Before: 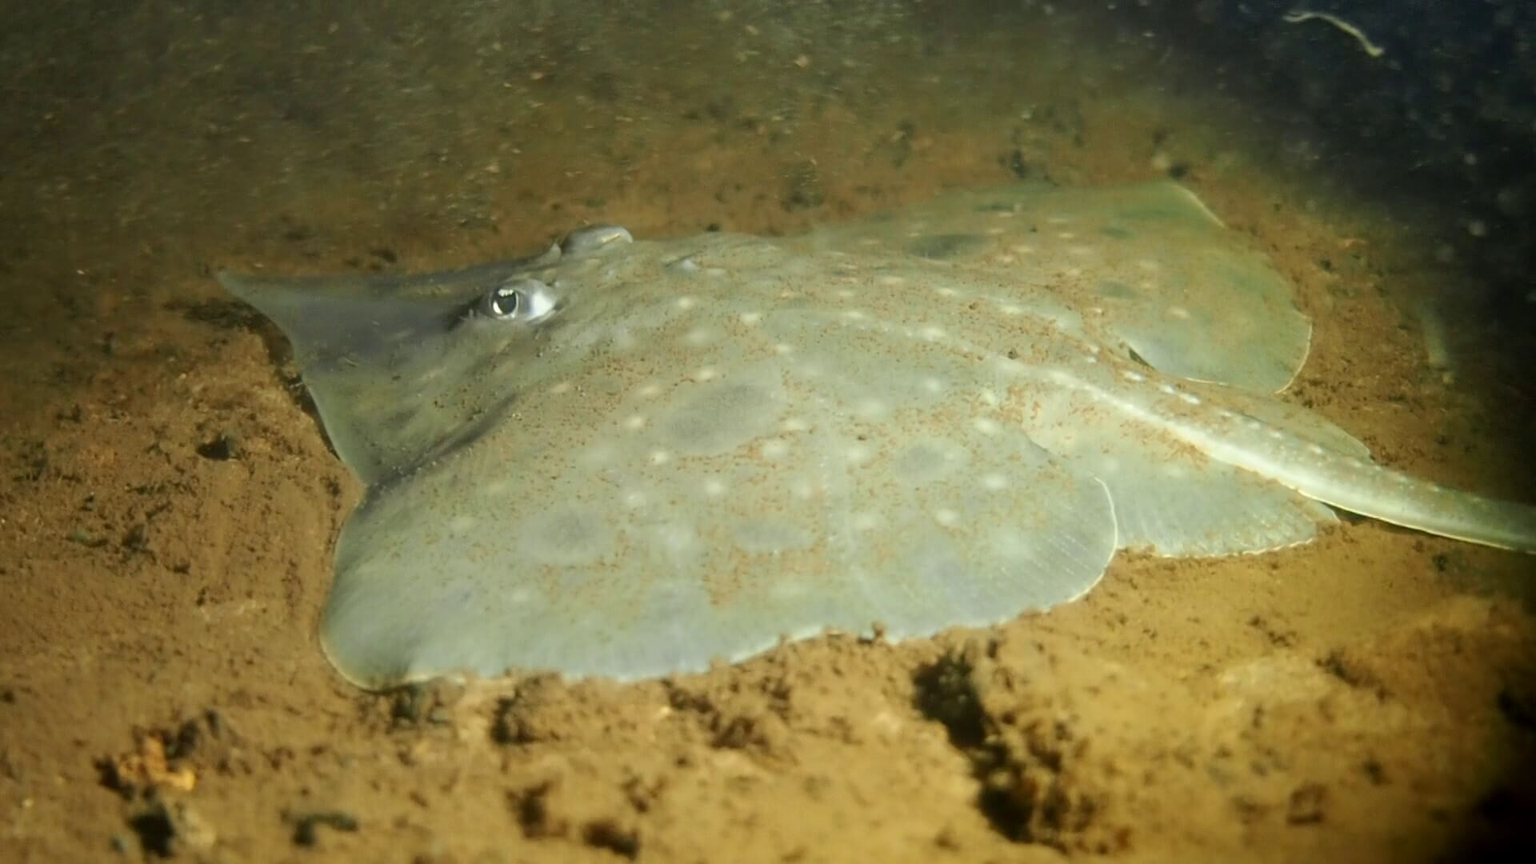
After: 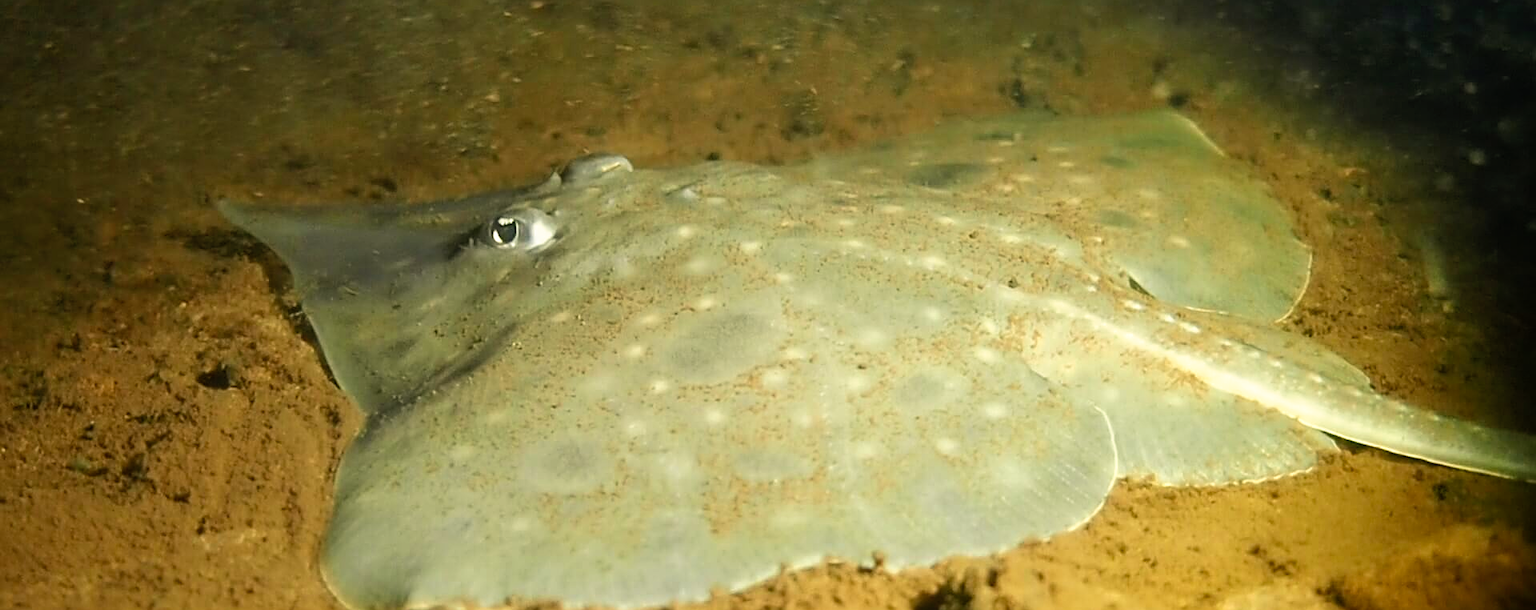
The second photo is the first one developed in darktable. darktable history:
sharpen: on, module defaults
crop and rotate: top 8.293%, bottom 20.996%
tone curve: curves: ch0 [(0, 0) (0.003, 0.001) (0.011, 0.005) (0.025, 0.011) (0.044, 0.02) (0.069, 0.031) (0.1, 0.045) (0.136, 0.077) (0.177, 0.124) (0.224, 0.181) (0.277, 0.245) (0.335, 0.316) (0.399, 0.393) (0.468, 0.477) (0.543, 0.568) (0.623, 0.666) (0.709, 0.771) (0.801, 0.871) (0.898, 0.965) (1, 1)], preserve colors none
white balance: red 1.045, blue 0.932
